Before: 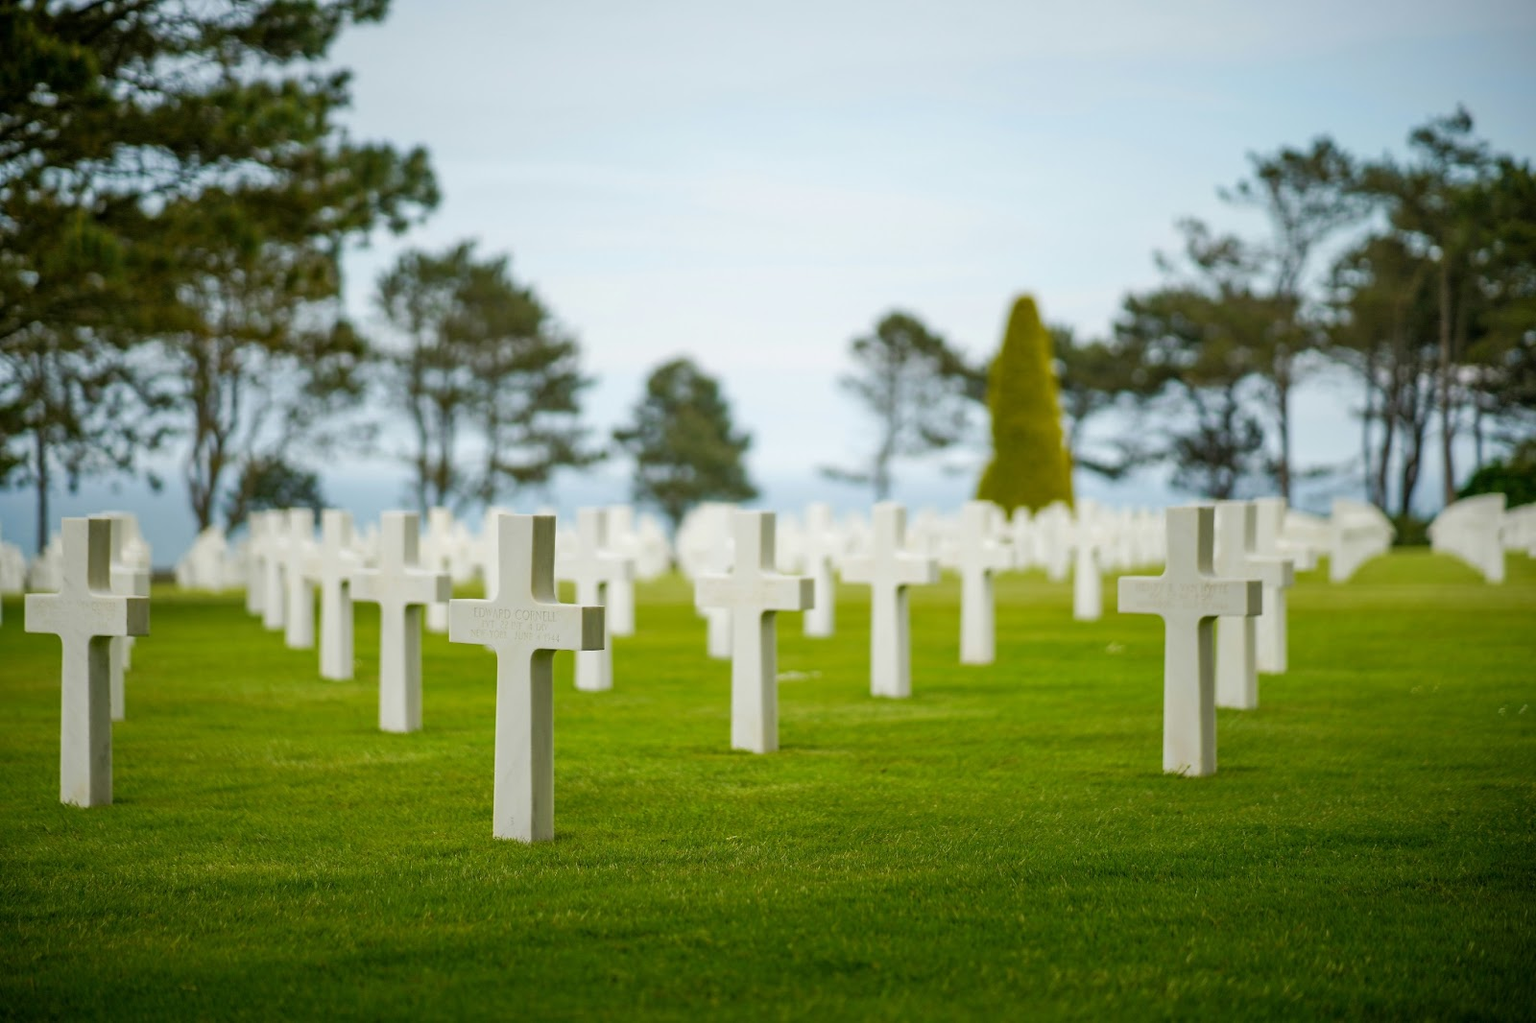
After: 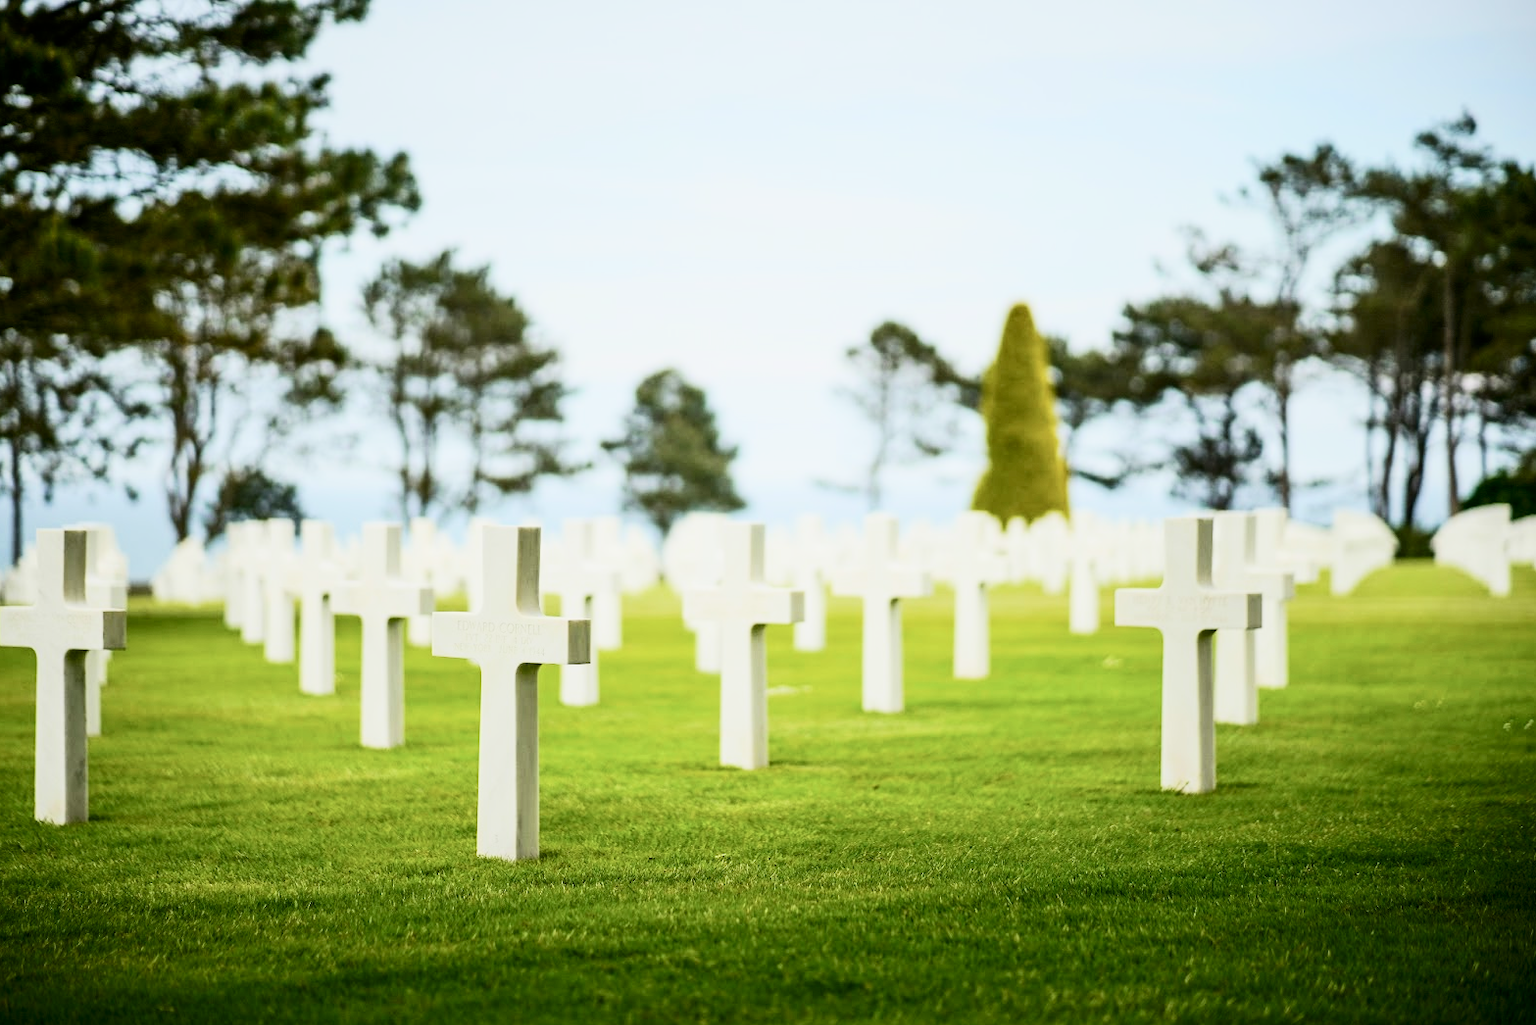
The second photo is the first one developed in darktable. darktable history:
contrast brightness saturation: contrast 0.377, brightness 0.099
crop: left 1.73%, right 0.271%, bottom 1.867%
filmic rgb: black relative exposure -7.65 EV, white relative exposure 4.56 EV, hardness 3.61
exposure: black level correction 0, exposure 0.499 EV, compensate highlight preservation false
